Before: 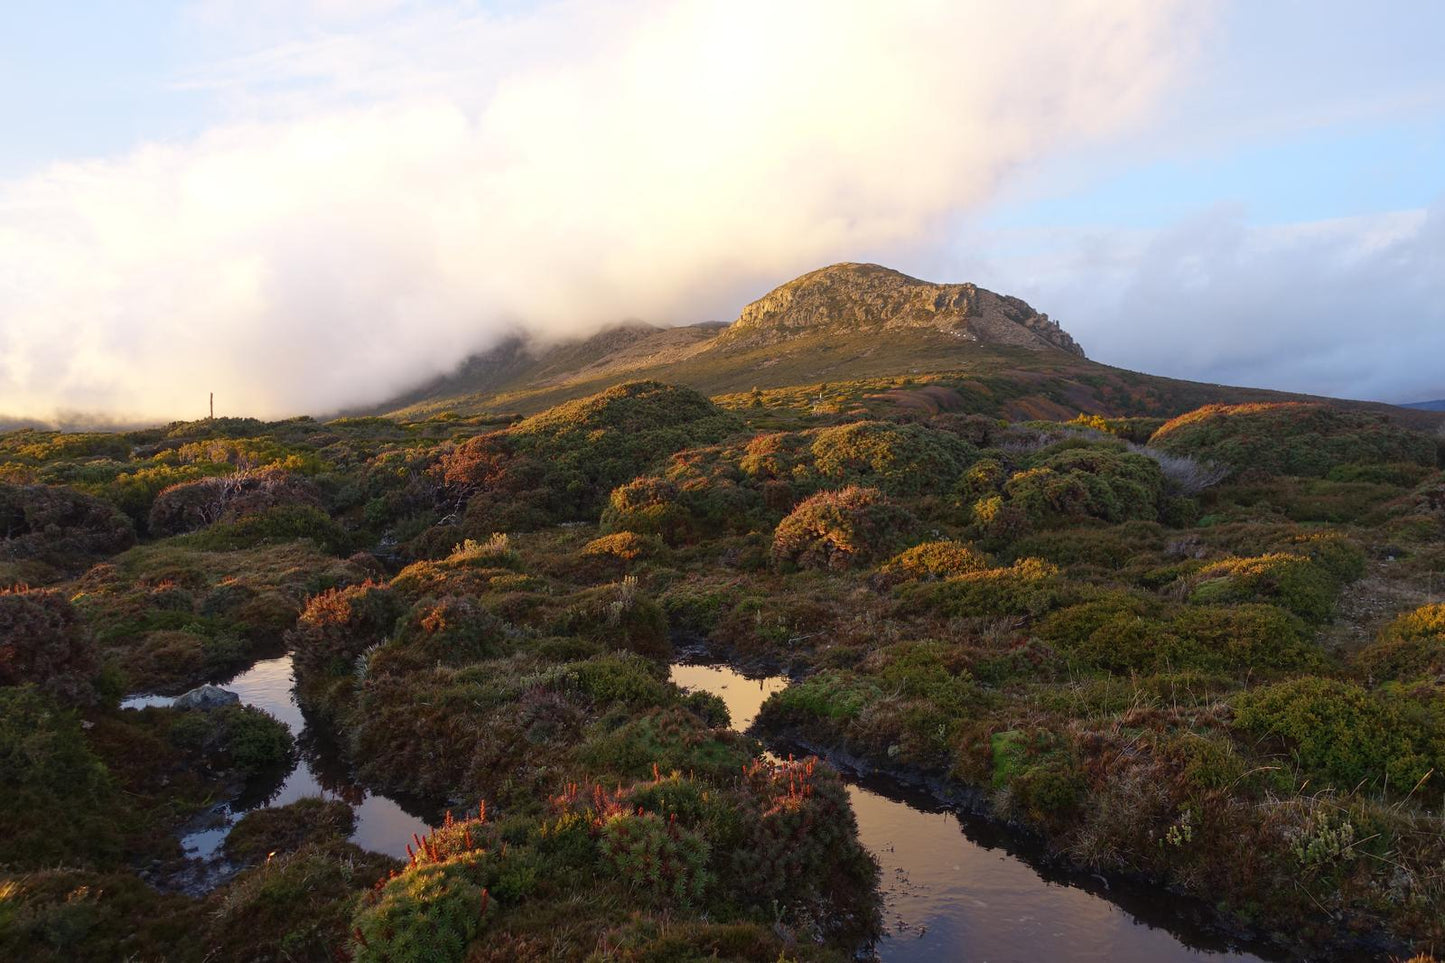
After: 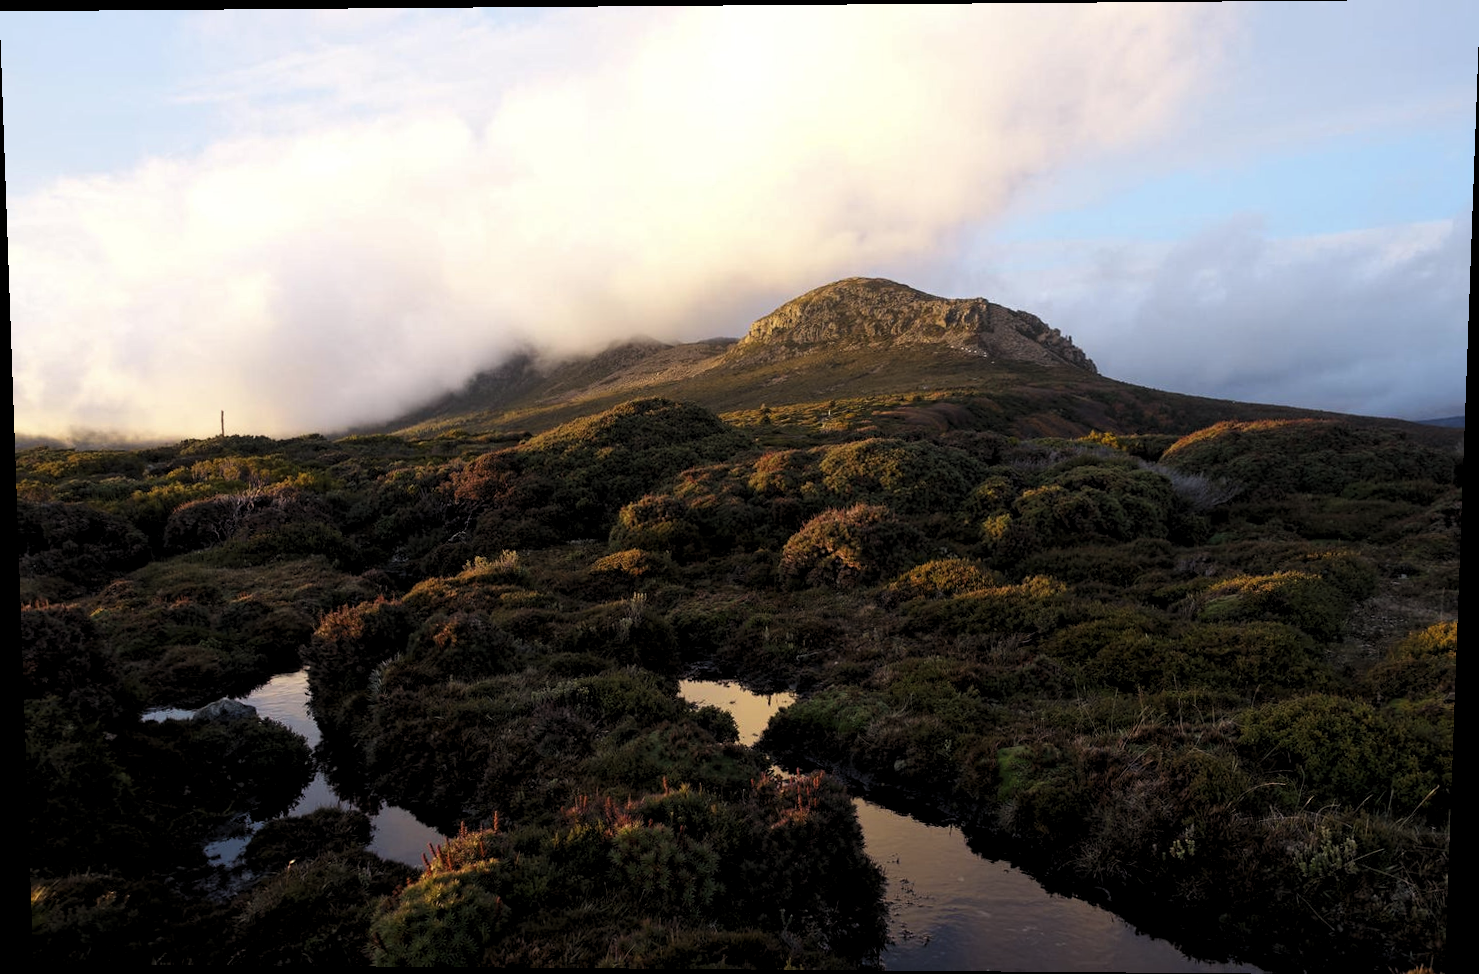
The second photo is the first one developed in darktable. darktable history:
levels: levels [0.116, 0.574, 1]
rotate and perspective: lens shift (vertical) 0.048, lens shift (horizontal) -0.024, automatic cropping off
